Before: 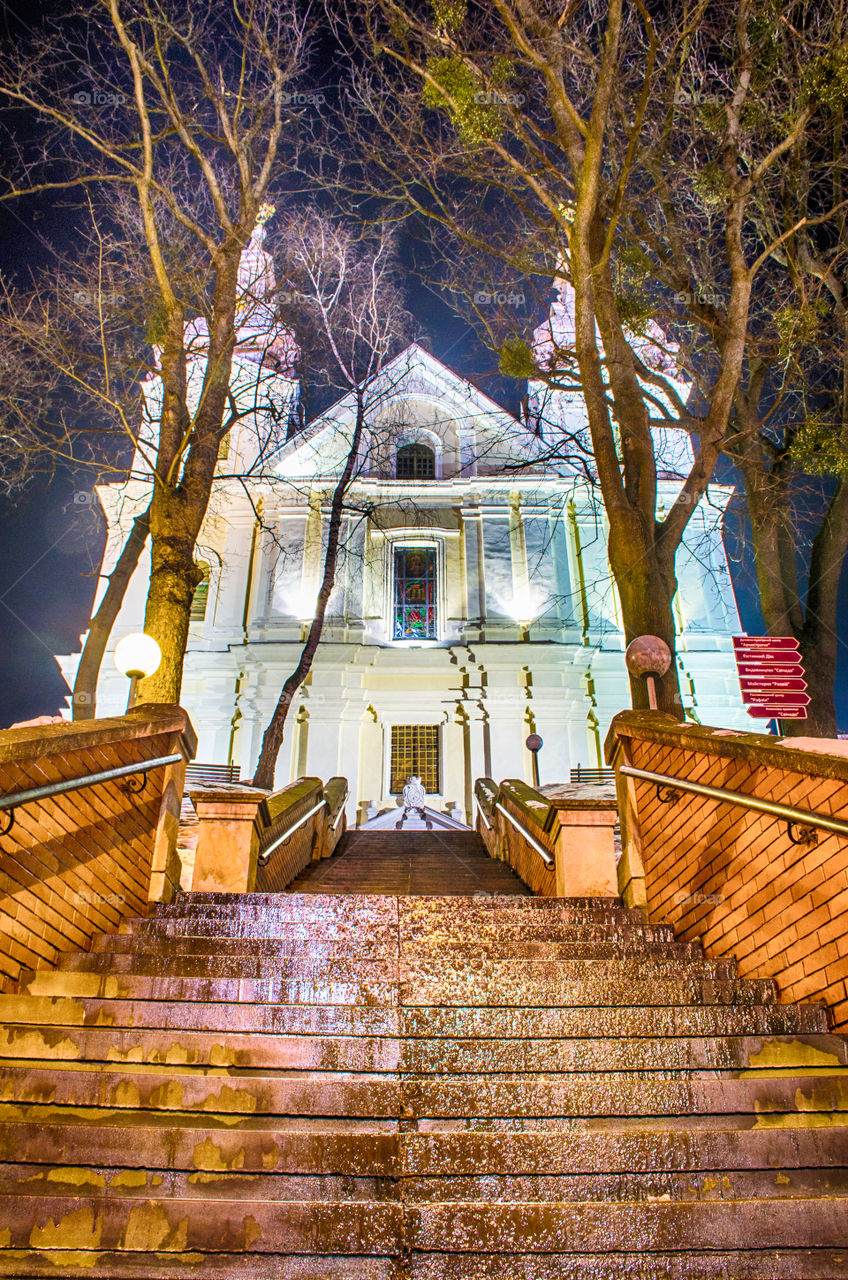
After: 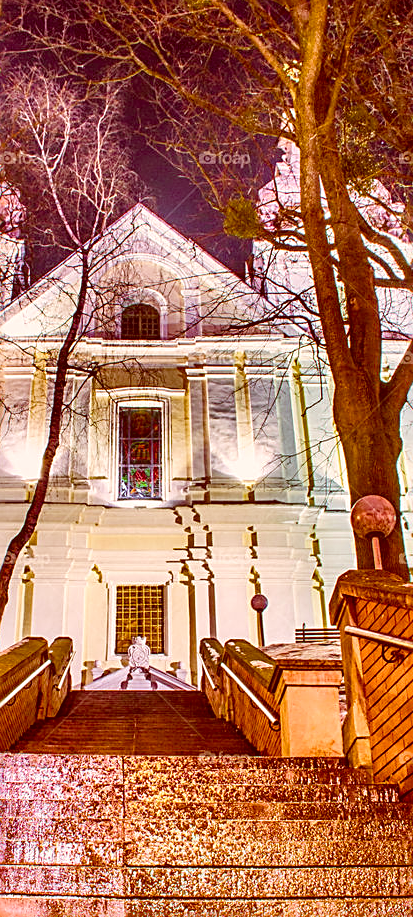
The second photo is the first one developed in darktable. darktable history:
sharpen: on, module defaults
color balance rgb: shadows lift › luminance -9.598%, perceptual saturation grading › global saturation 27.562%, perceptual saturation grading › highlights -25.276%, perceptual saturation grading › shadows 24.796%, global vibrance 20%
color correction: highlights a* 9.54, highlights b* 8.72, shadows a* 39.92, shadows b* 39.53, saturation 0.801
crop: left 32.467%, top 10.938%, right 18.787%, bottom 17.394%
